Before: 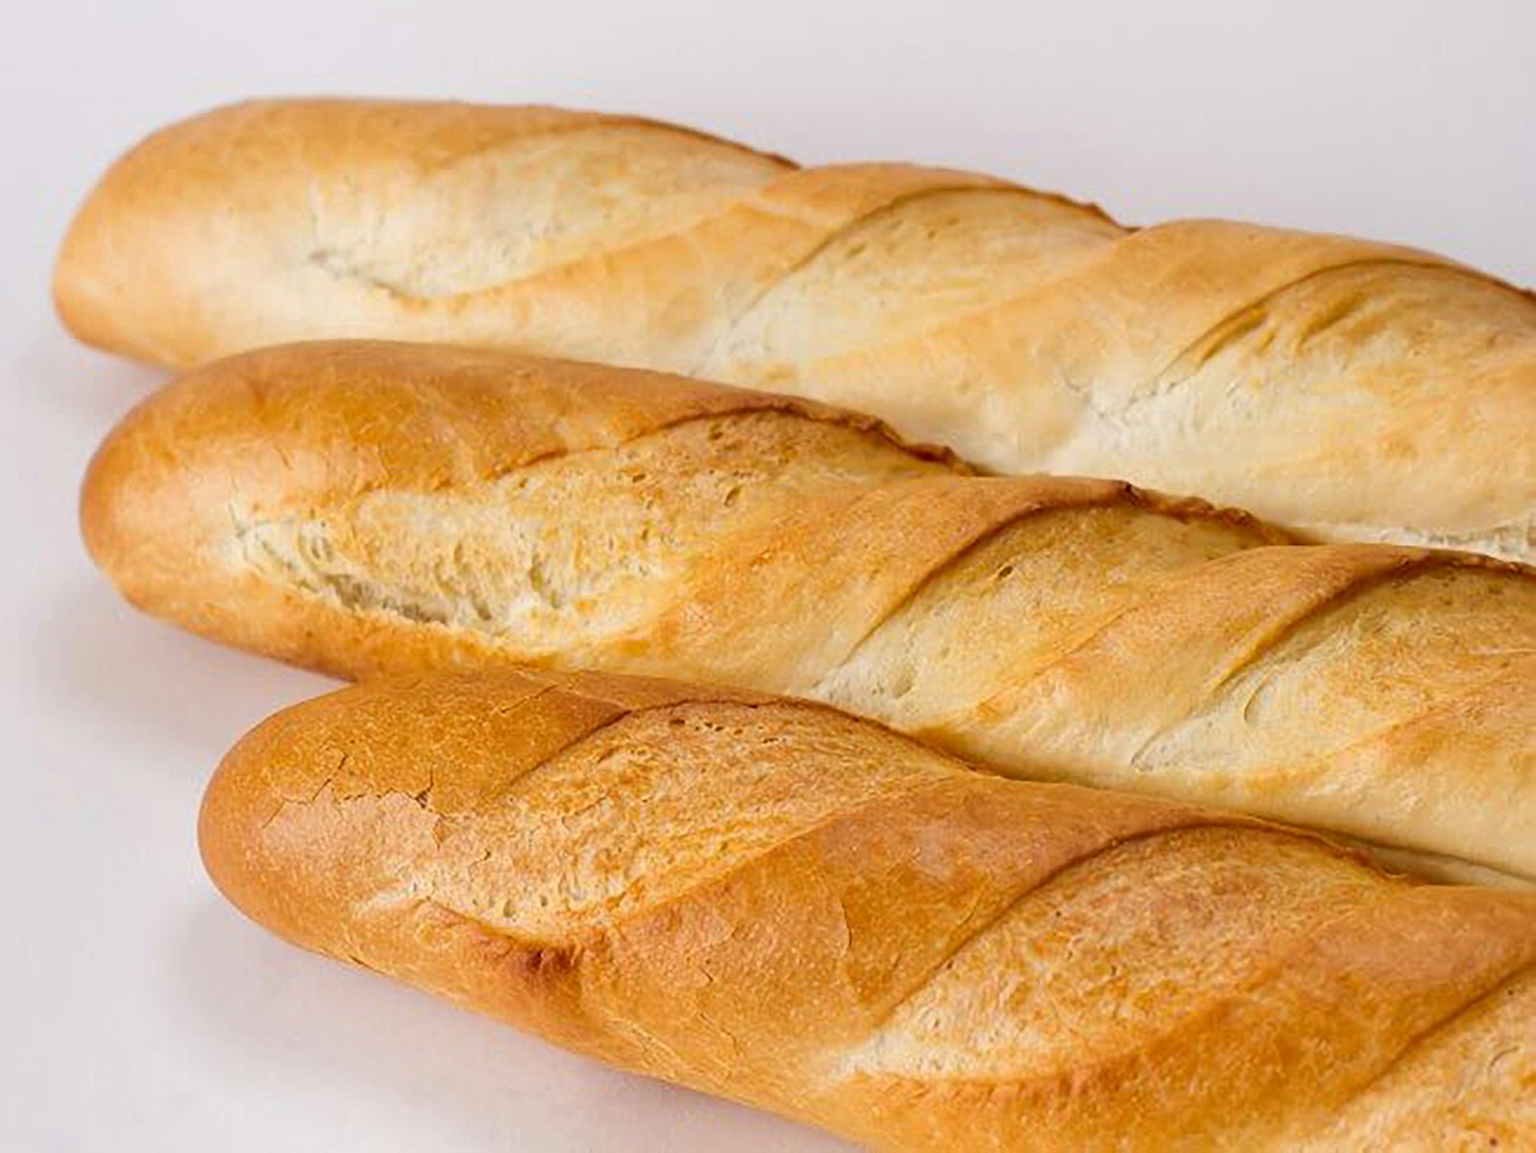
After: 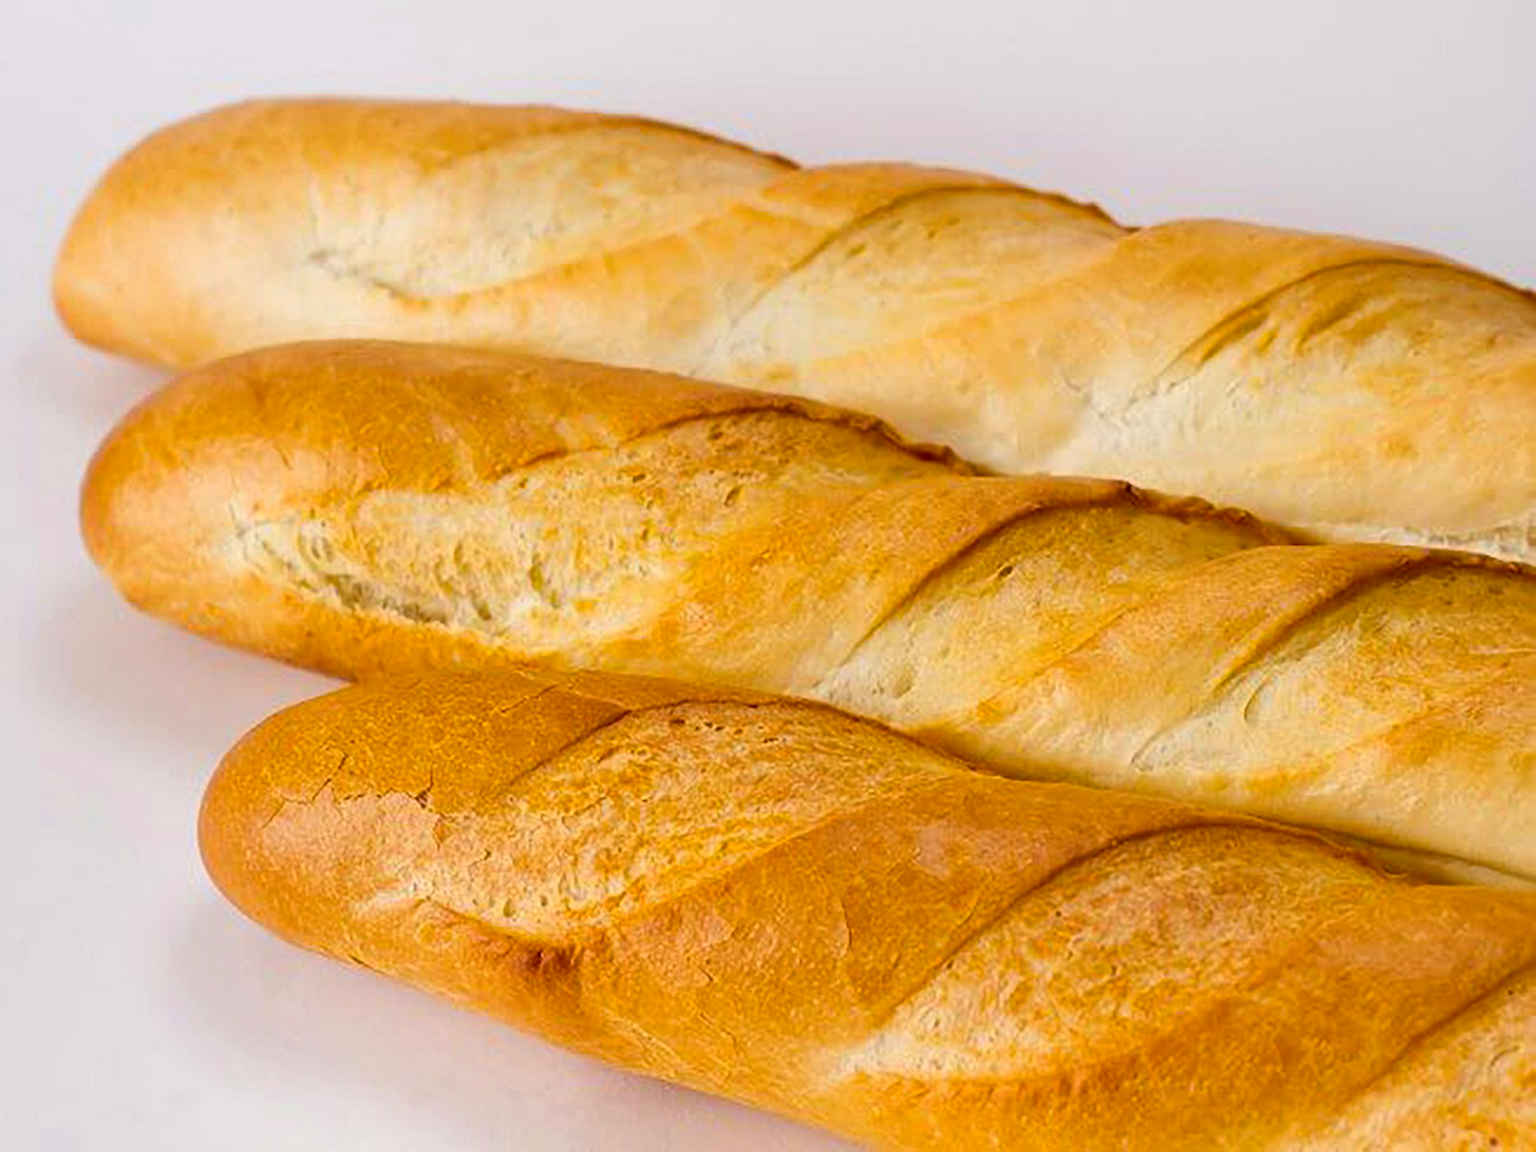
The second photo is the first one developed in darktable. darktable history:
color balance rgb: linear chroma grading › global chroma 14.586%, perceptual saturation grading › global saturation -0.106%, global vibrance 20%
